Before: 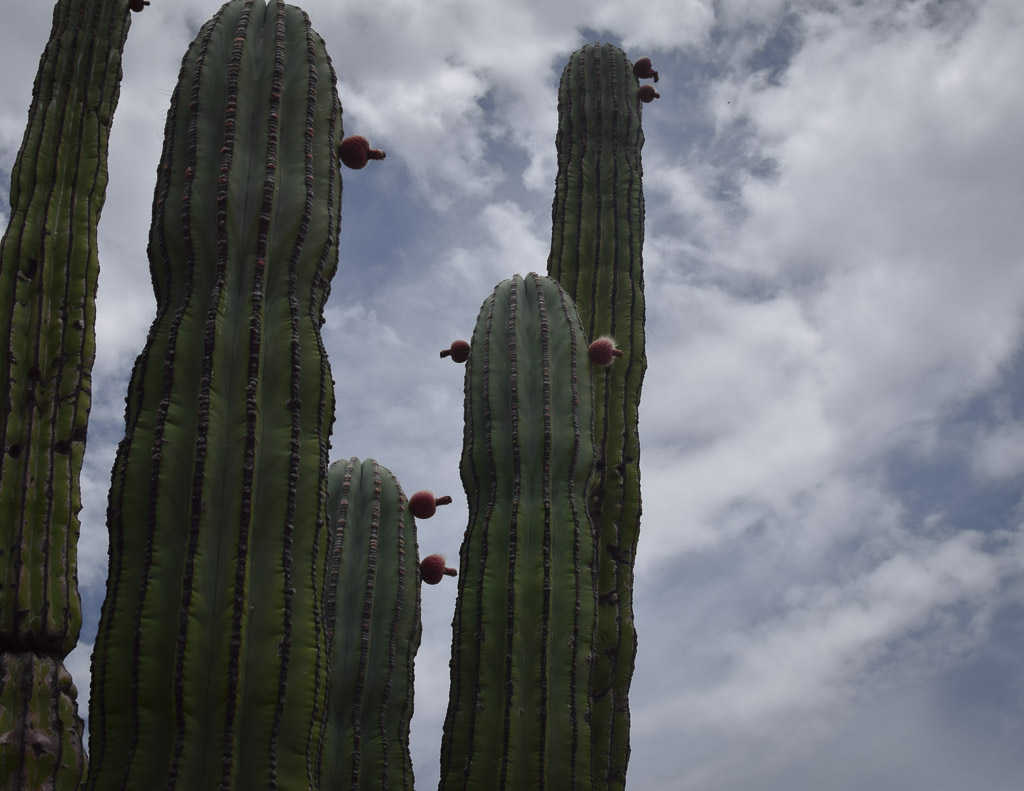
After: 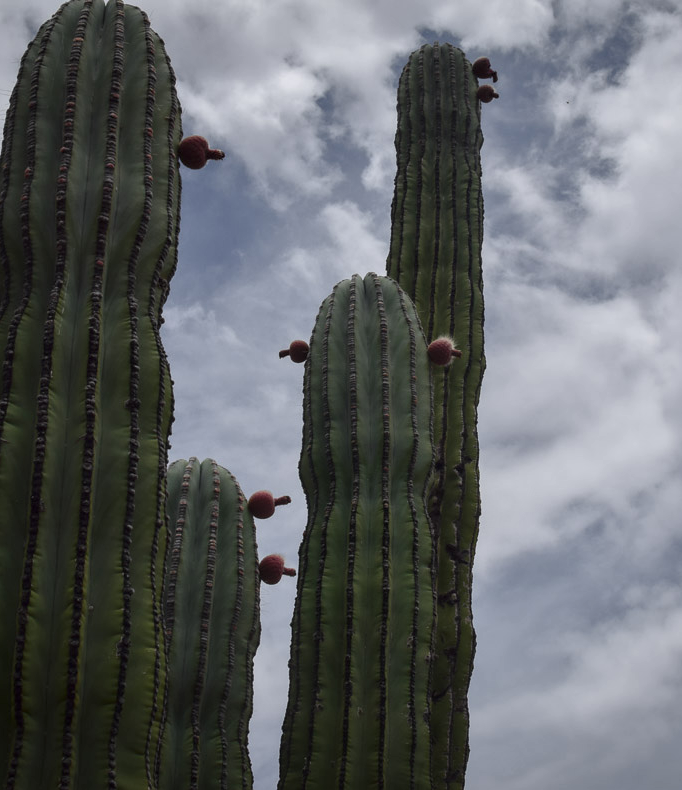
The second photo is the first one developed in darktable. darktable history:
local contrast: on, module defaults
crop and rotate: left 15.754%, right 17.579%
